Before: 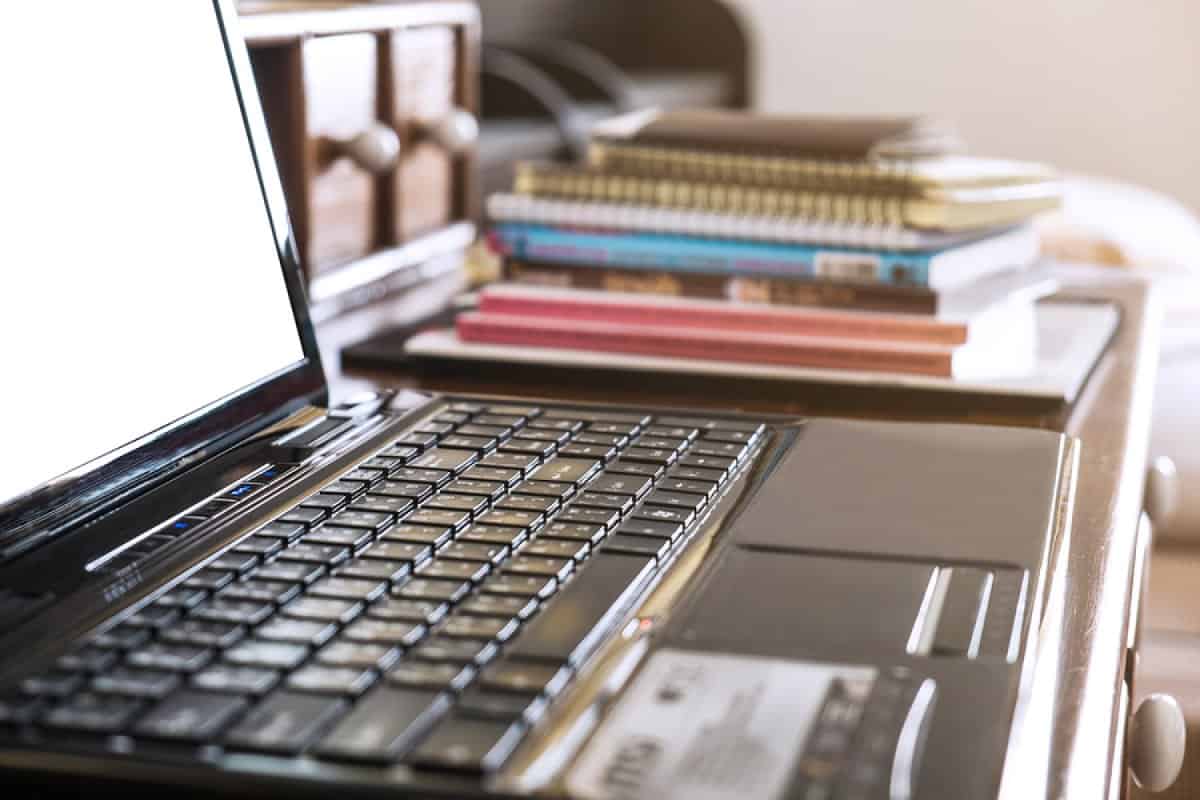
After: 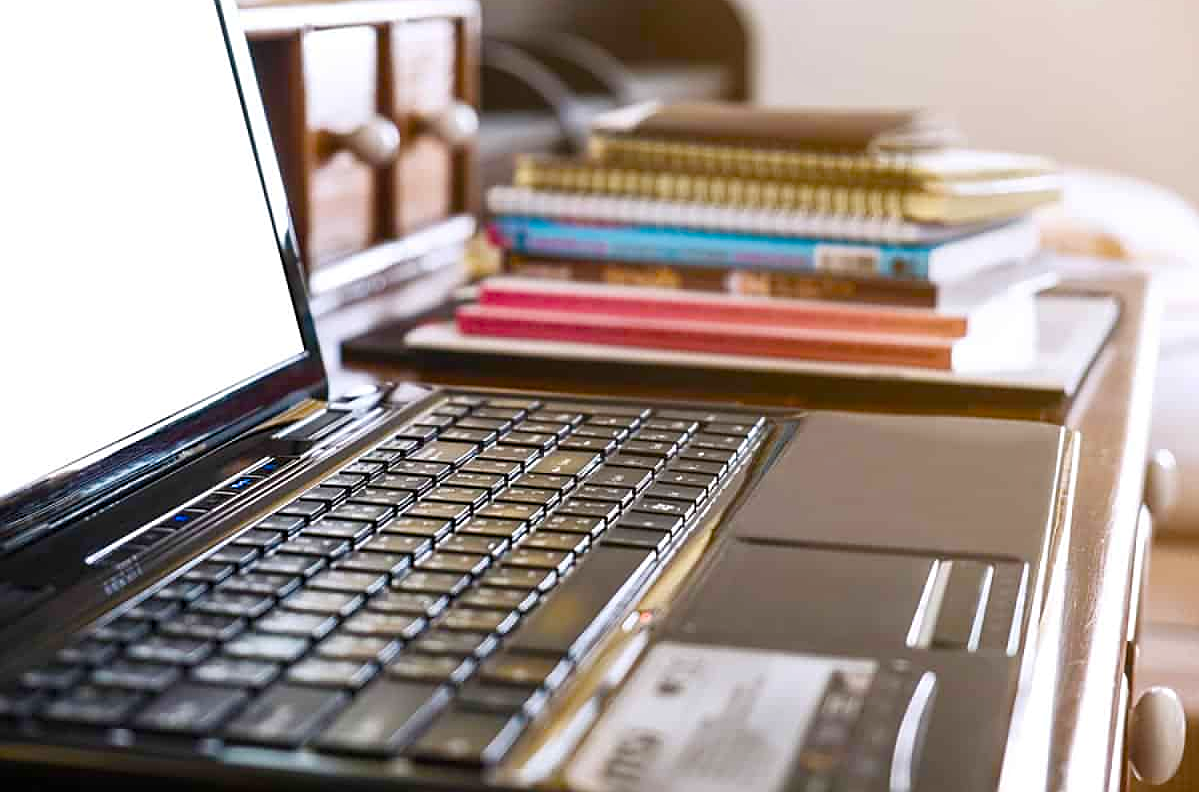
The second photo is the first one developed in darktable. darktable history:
tone equalizer: -8 EV 0.054 EV
color balance rgb: perceptual saturation grading › global saturation 34.712%, perceptual saturation grading › highlights -25.682%, perceptual saturation grading › shadows 50.24%, global vibrance 14.856%
sharpen: on, module defaults
crop: top 0.981%, right 0.003%
